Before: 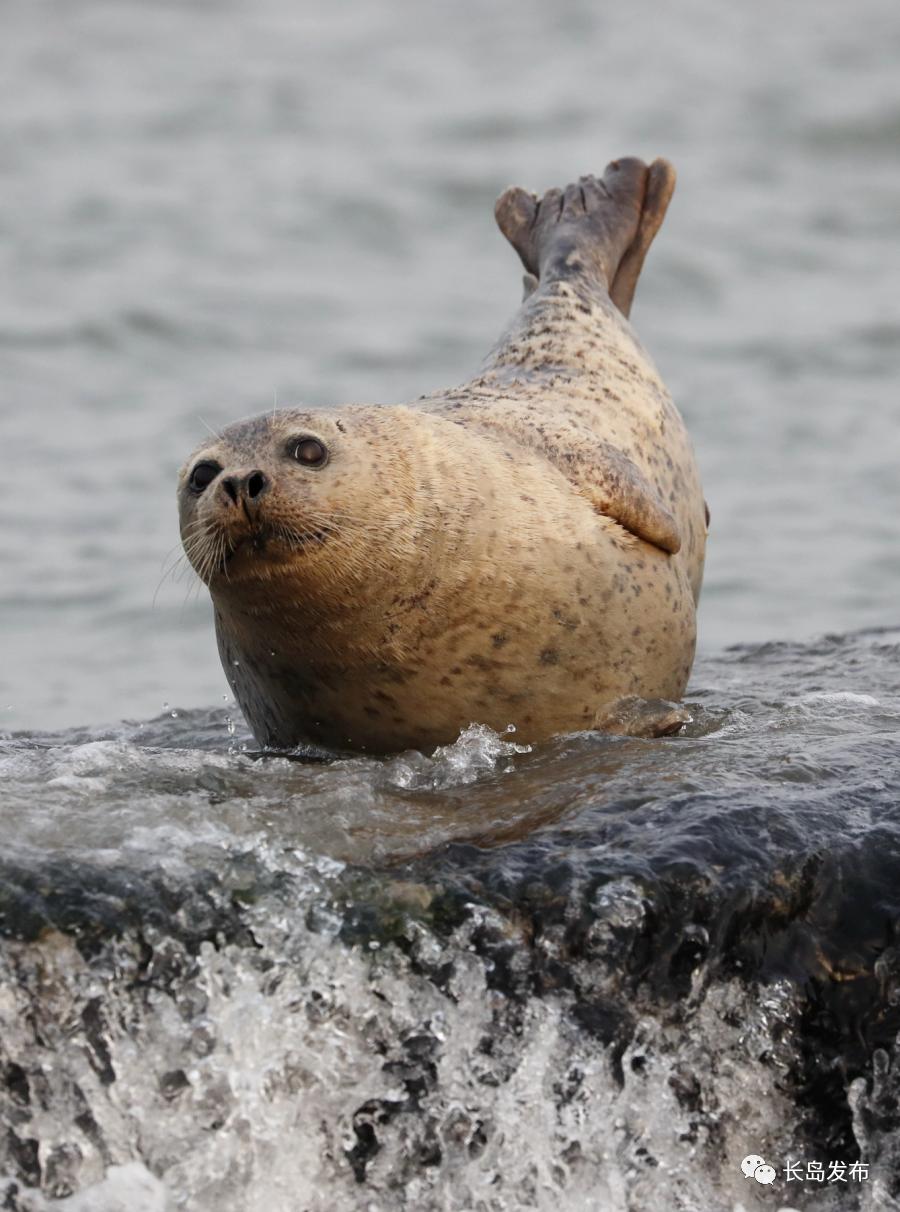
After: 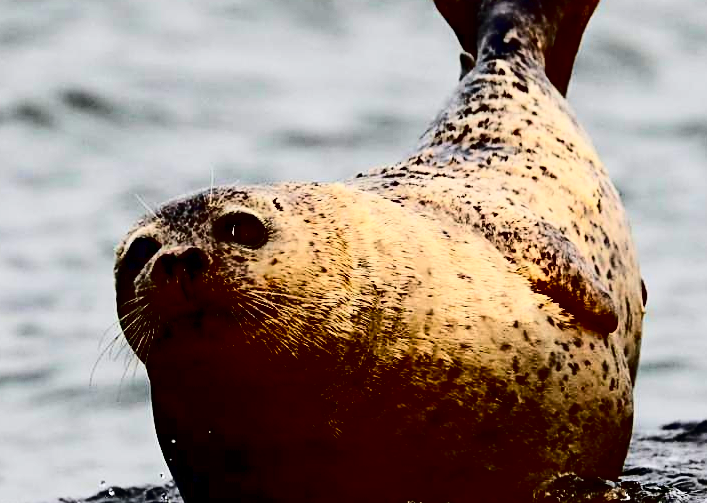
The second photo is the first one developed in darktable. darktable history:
contrast brightness saturation: contrast 0.77, brightness -1, saturation 1
crop: left 7.036%, top 18.398%, right 14.379%, bottom 40.043%
sharpen: on, module defaults
